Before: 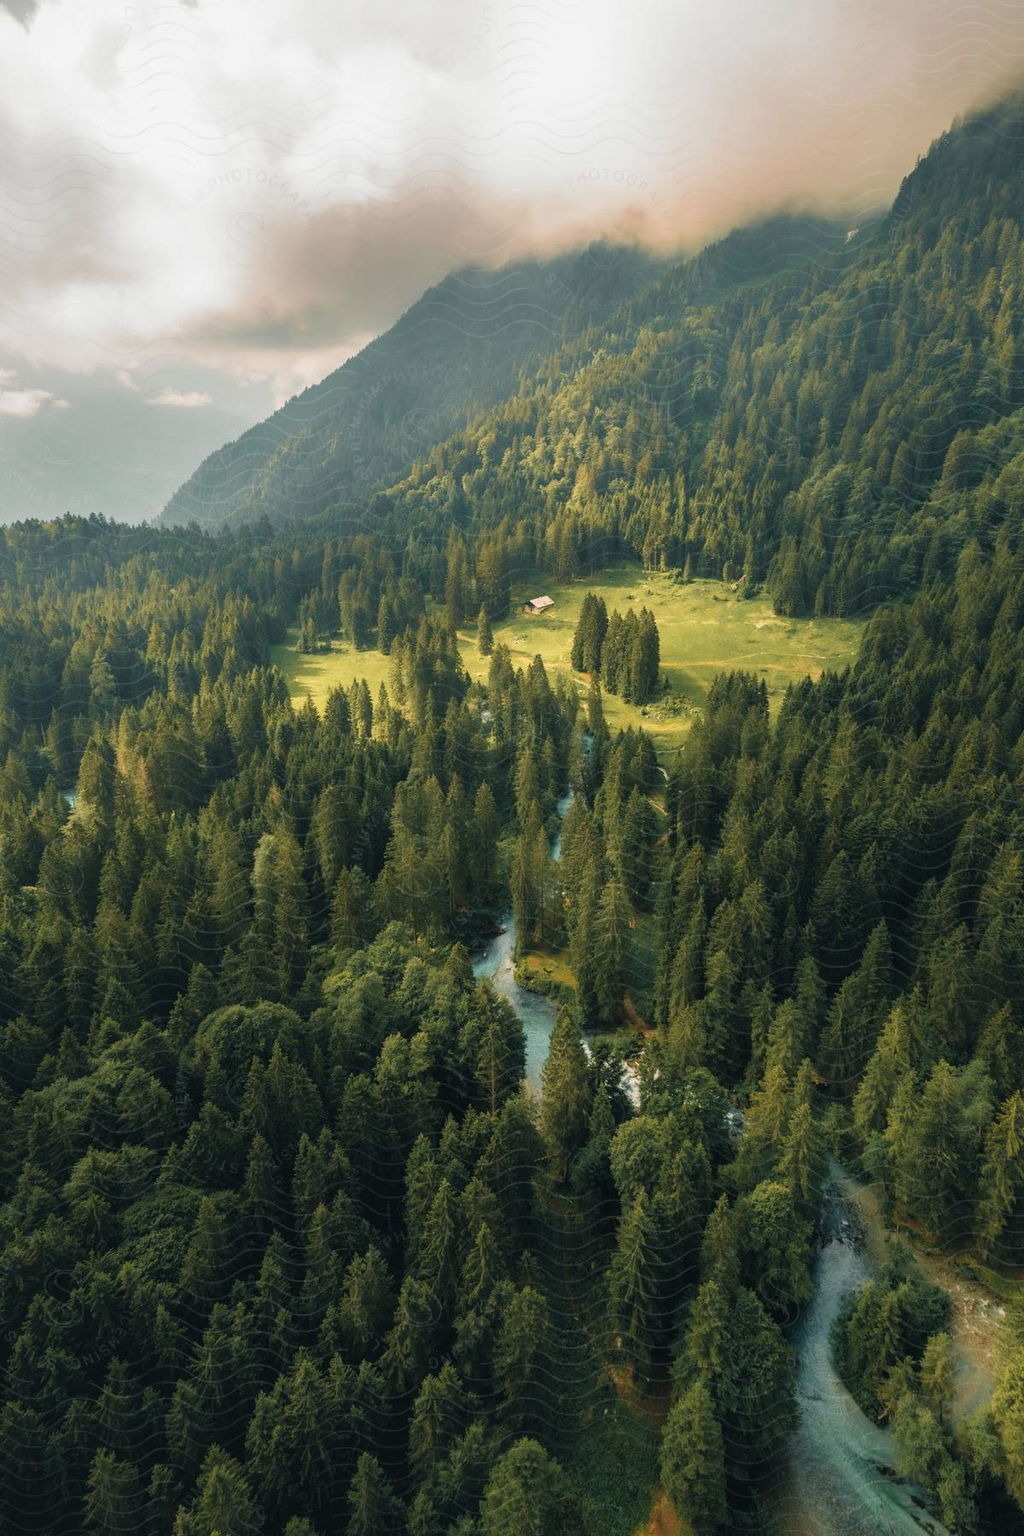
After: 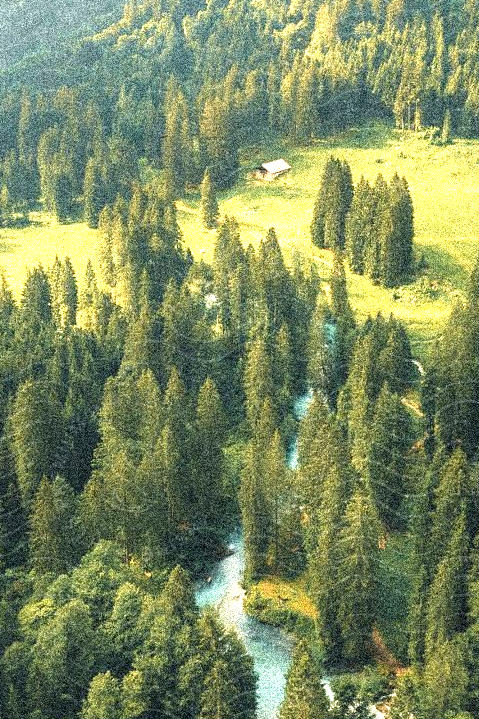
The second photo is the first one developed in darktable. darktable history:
grain: coarseness 3.75 ISO, strength 100%, mid-tones bias 0%
exposure: black level correction 0, exposure 1.45 EV, compensate exposure bias true, compensate highlight preservation false
crop: left 30%, top 30%, right 30%, bottom 30%
